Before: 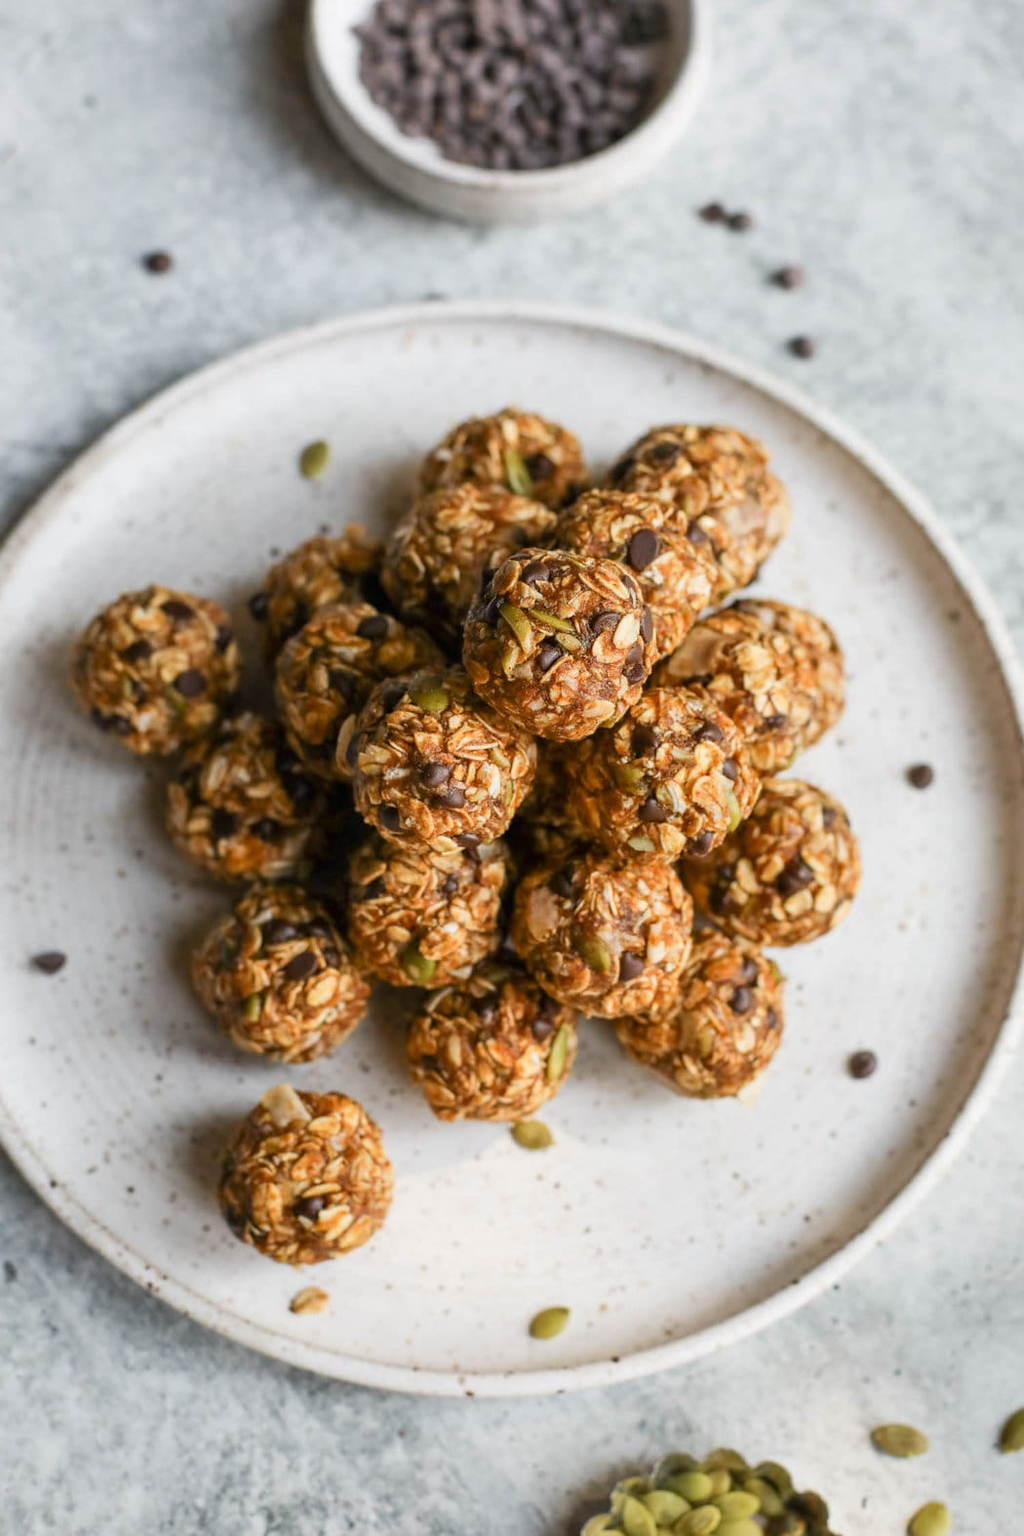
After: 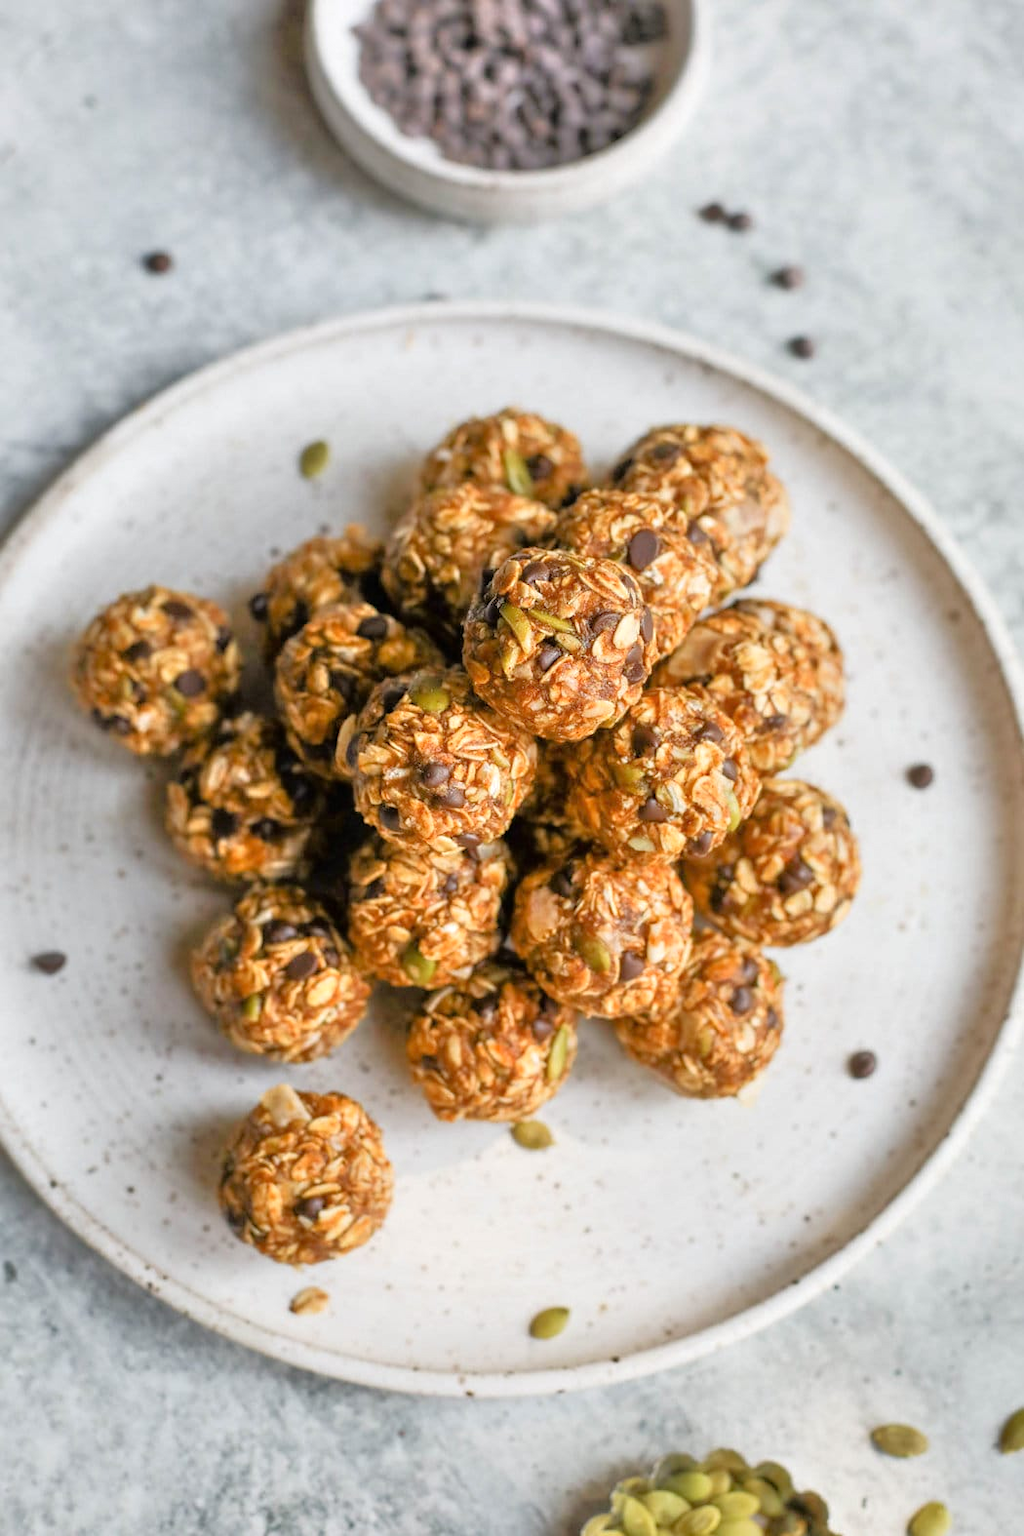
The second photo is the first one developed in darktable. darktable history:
tone equalizer: -7 EV 0.15 EV, -6 EV 0.6 EV, -5 EV 1.15 EV, -4 EV 1.33 EV, -3 EV 1.15 EV, -2 EV 0.6 EV, -1 EV 0.15 EV, mask exposure compensation -0.5 EV
